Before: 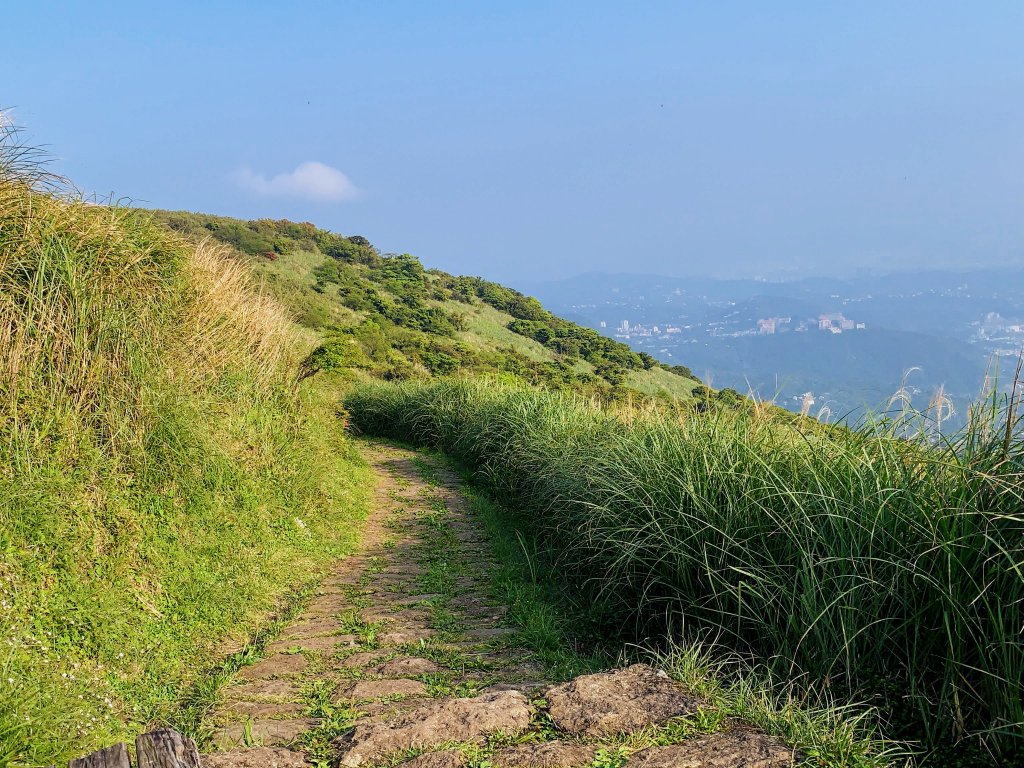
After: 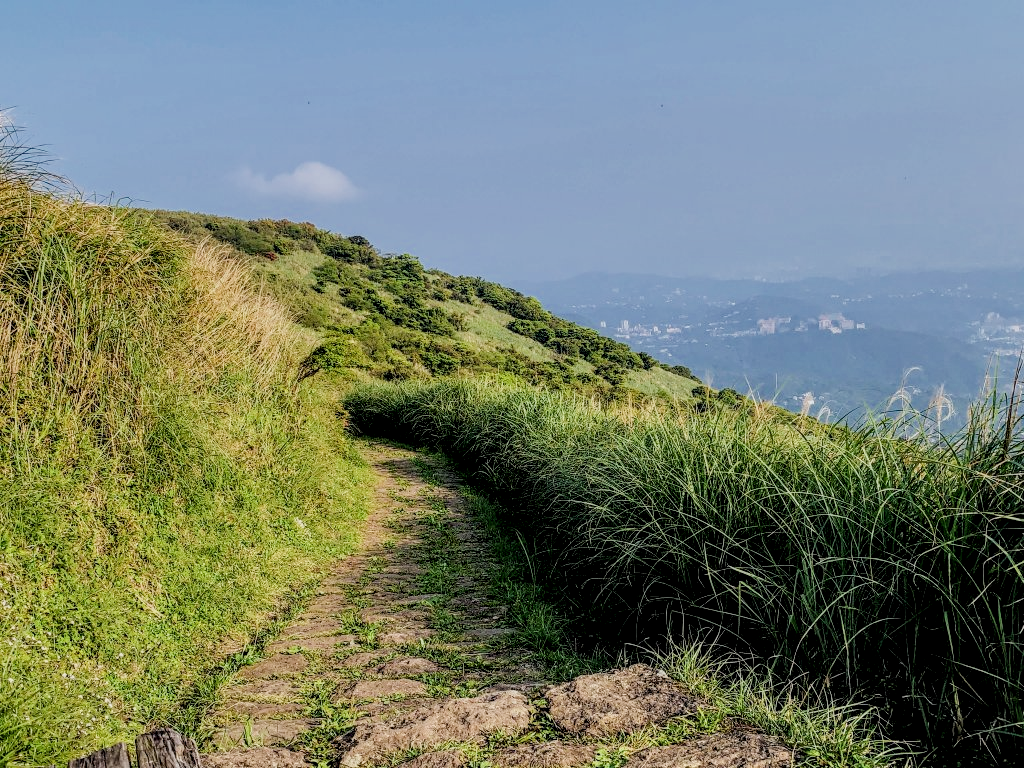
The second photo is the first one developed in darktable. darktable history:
filmic rgb: black relative exposure -7.15 EV, white relative exposure 5.36 EV, hardness 3.02
shadows and highlights: radius 125.46, shadows 30.51, highlights -30.51, low approximation 0.01, soften with gaussian
local contrast: detail 160%
